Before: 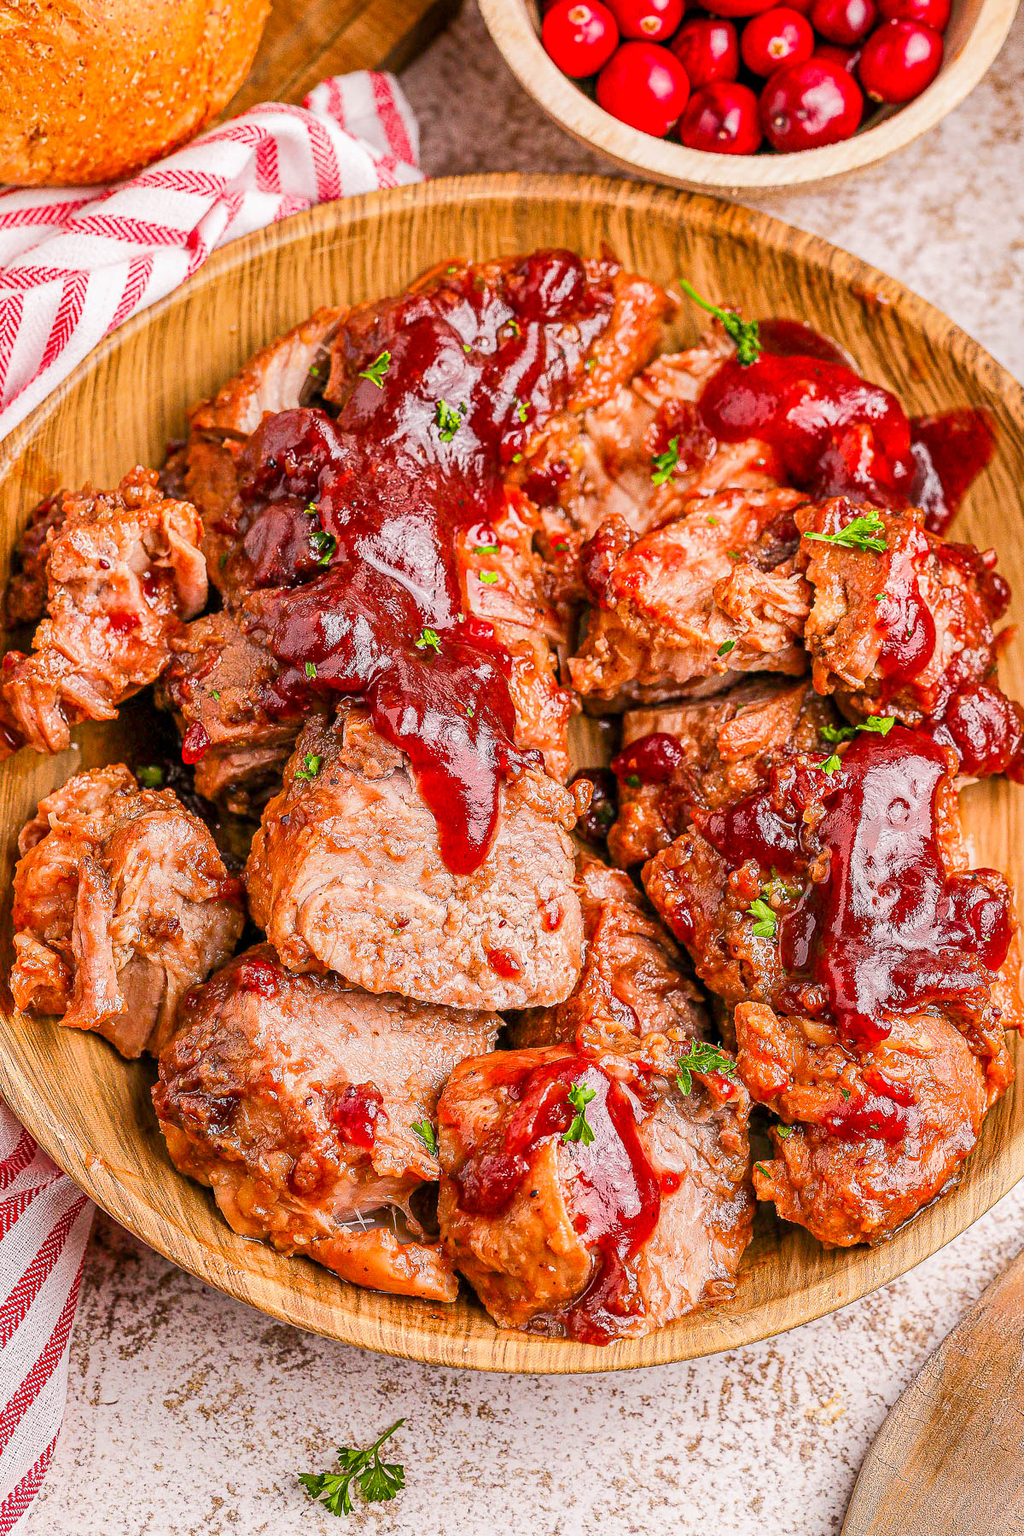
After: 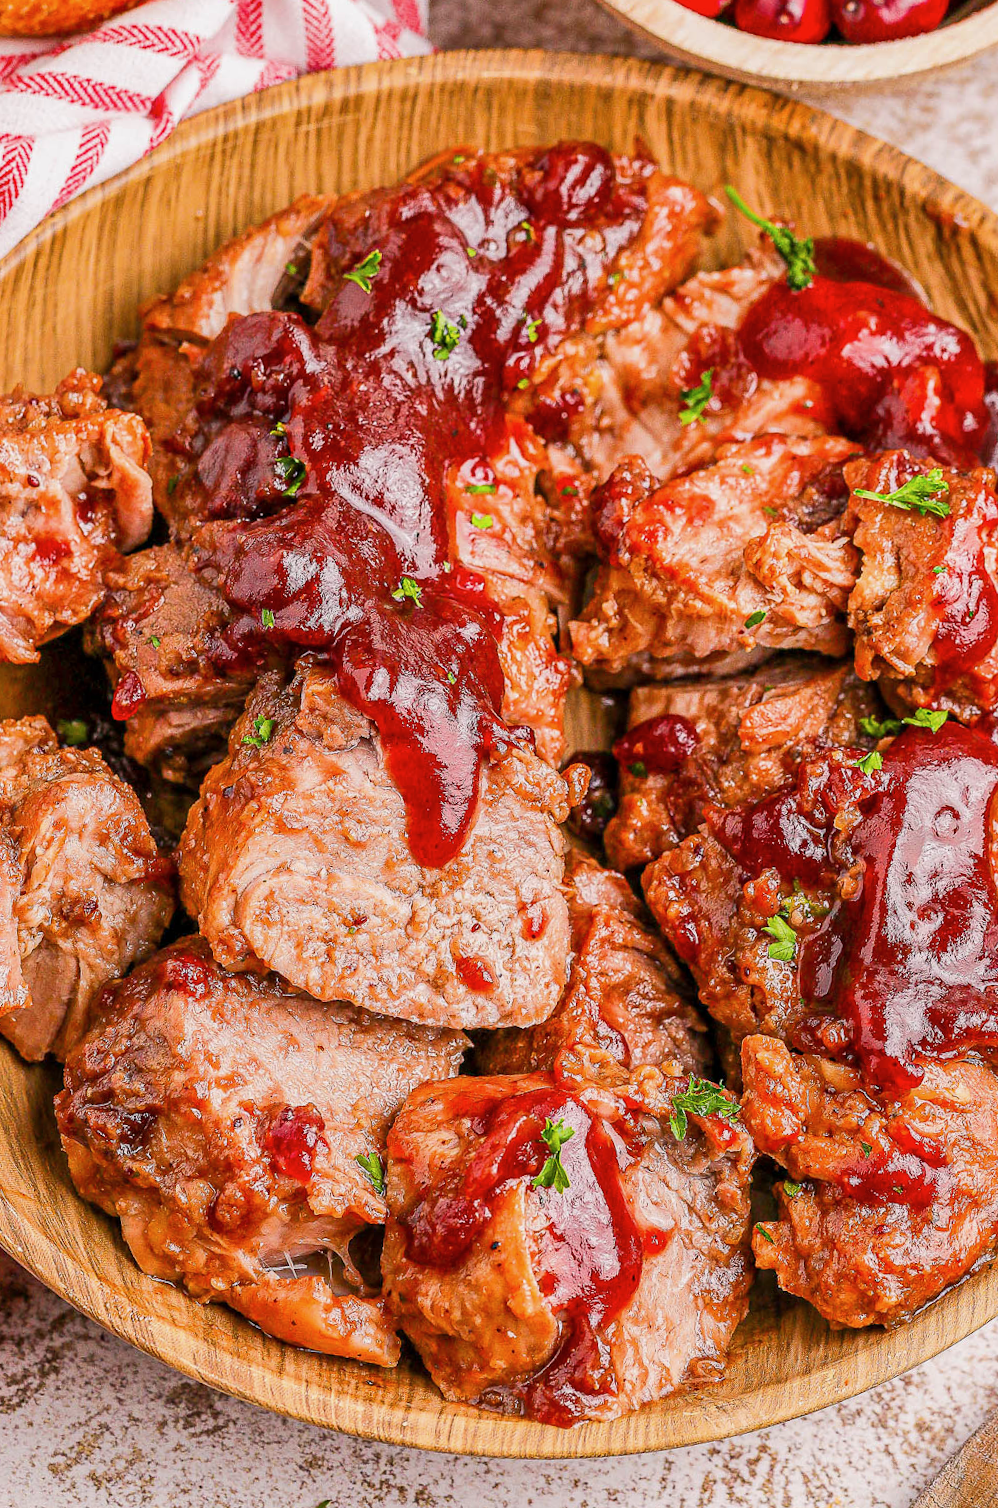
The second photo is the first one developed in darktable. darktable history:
exposure: exposure -0.111 EV, compensate exposure bias true, compensate highlight preservation false
crop and rotate: angle -3.17°, left 5.279%, top 5.188%, right 4.76%, bottom 4.178%
contrast brightness saturation: saturation -0.042
